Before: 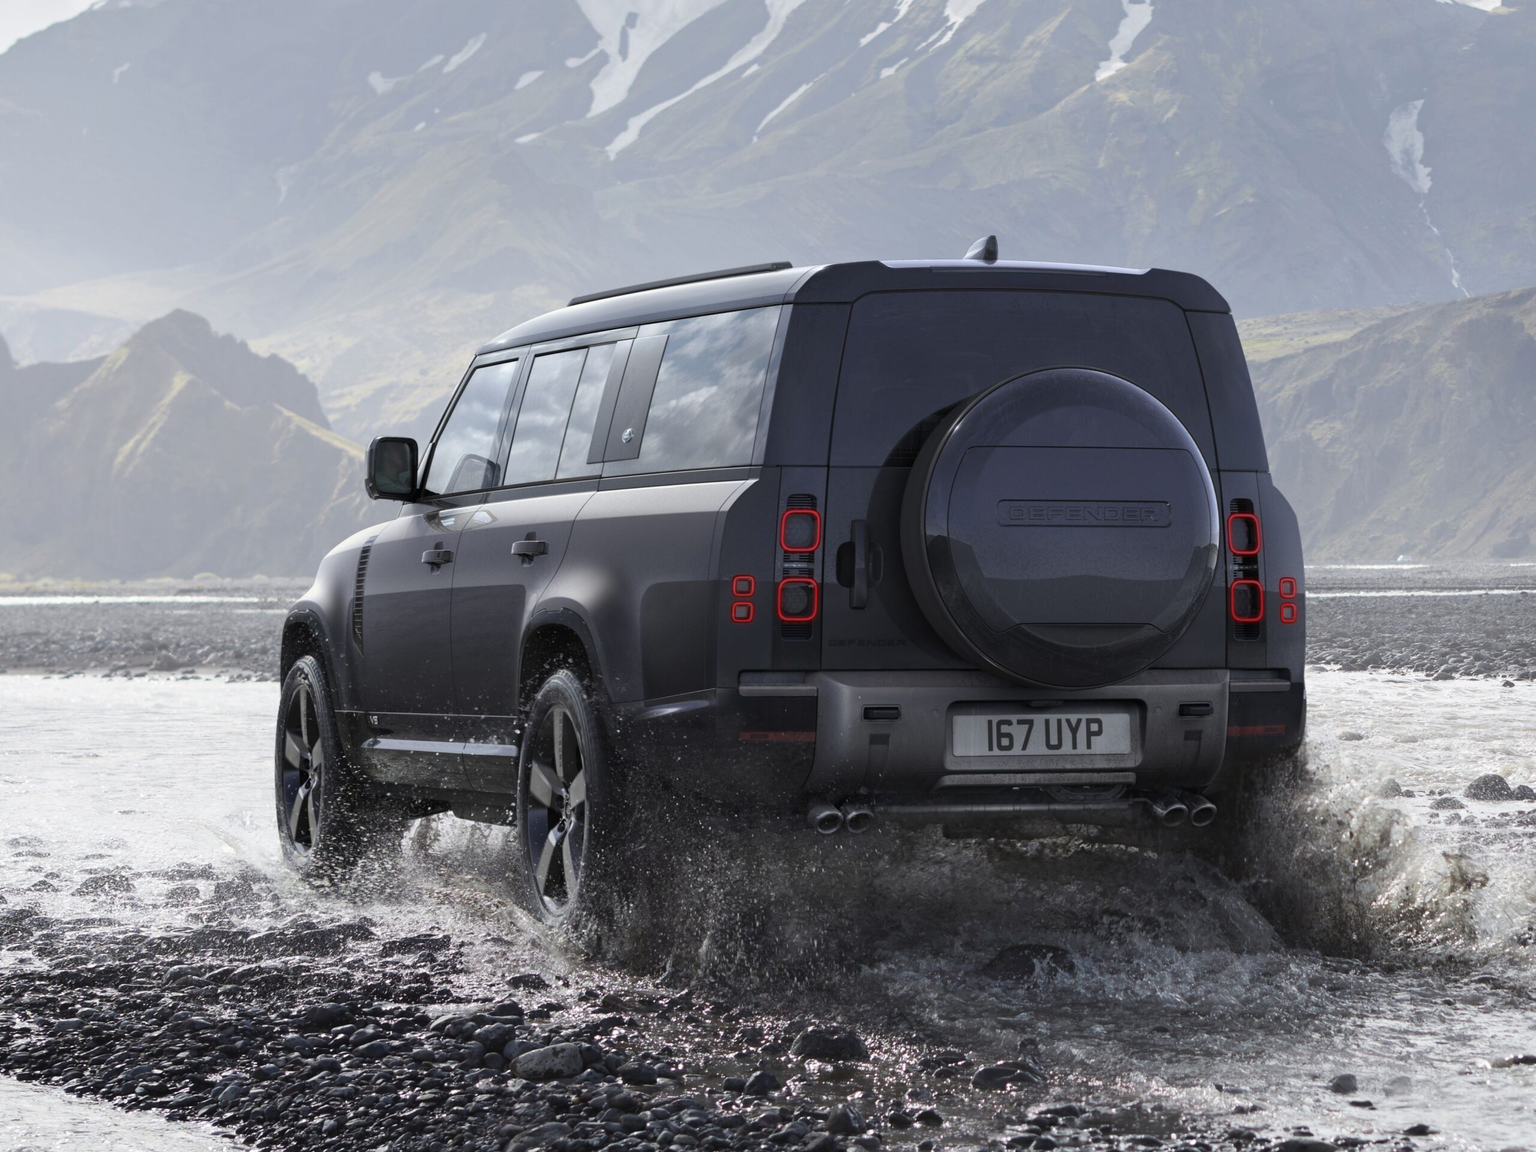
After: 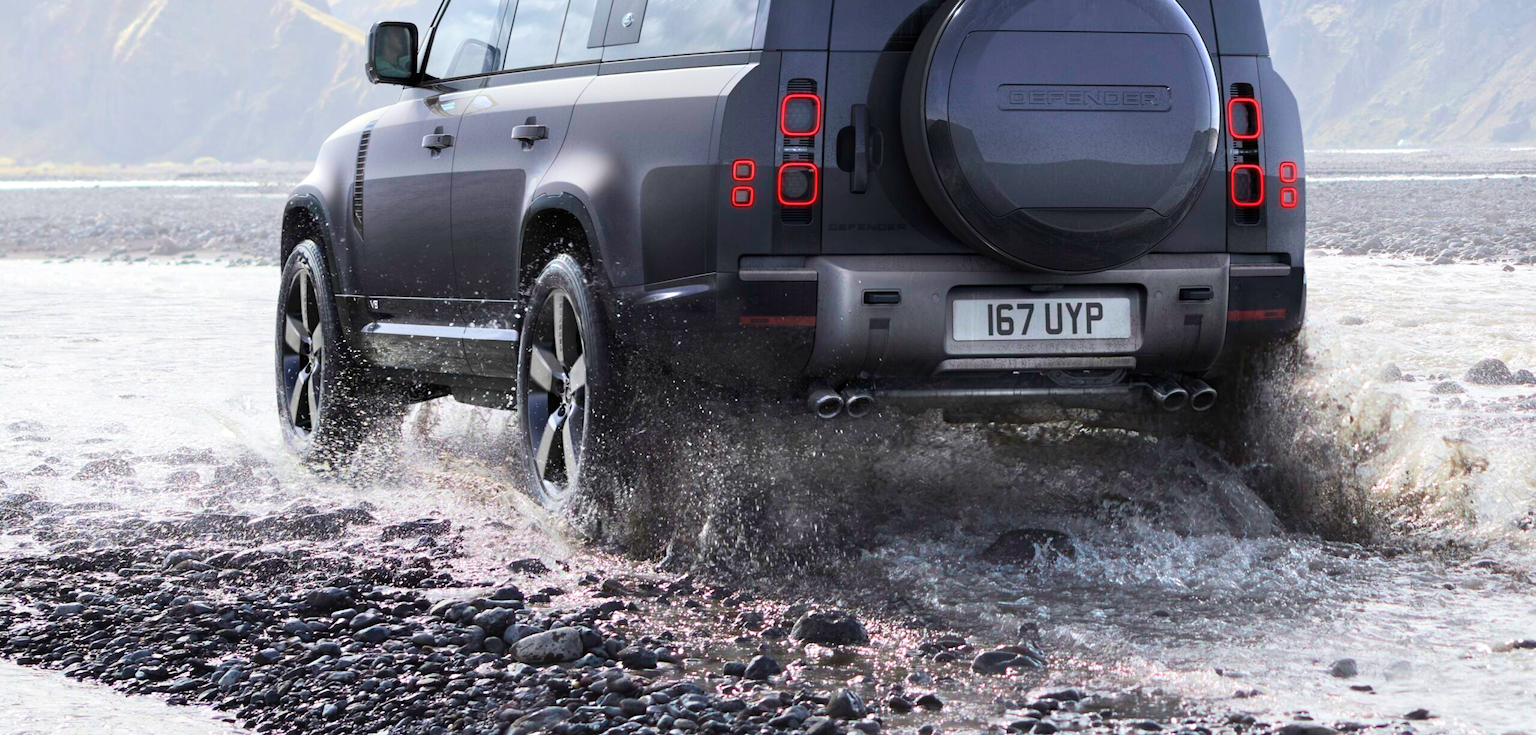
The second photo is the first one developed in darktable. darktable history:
crop and rotate: top 36.112%
tone equalizer: -7 EV 0.16 EV, -6 EV 0.576 EV, -5 EV 1.16 EV, -4 EV 1.3 EV, -3 EV 1.16 EV, -2 EV 0.6 EV, -1 EV 0.168 EV, edges refinement/feathering 500, mask exposure compensation -1.57 EV, preserve details guided filter
velvia: on, module defaults
